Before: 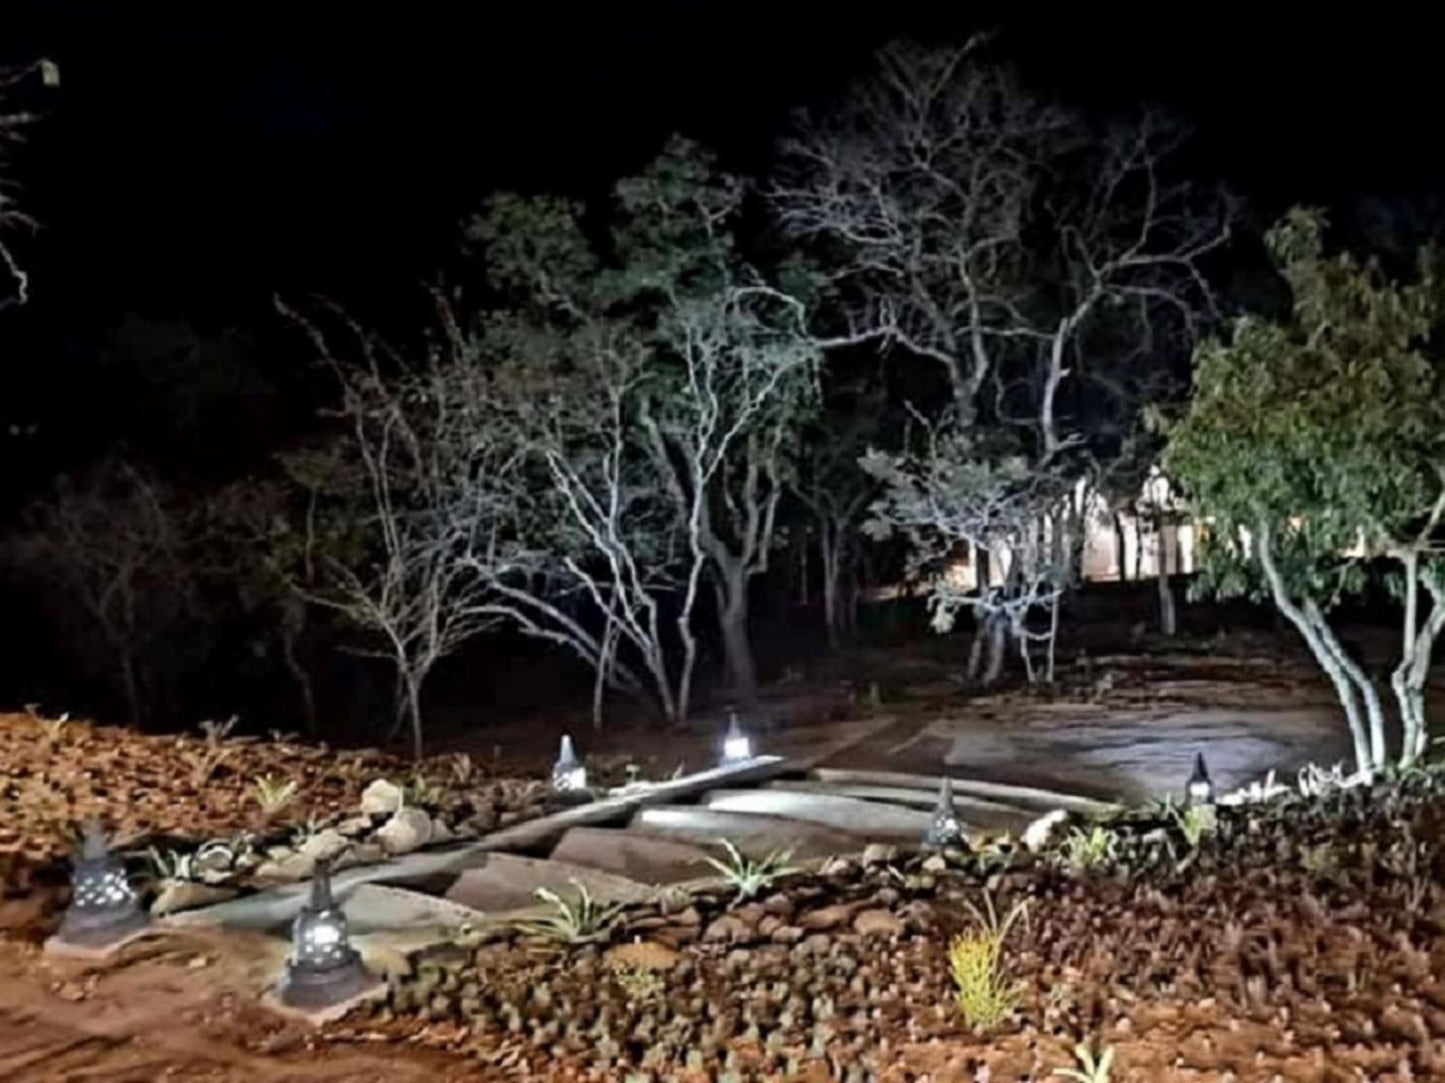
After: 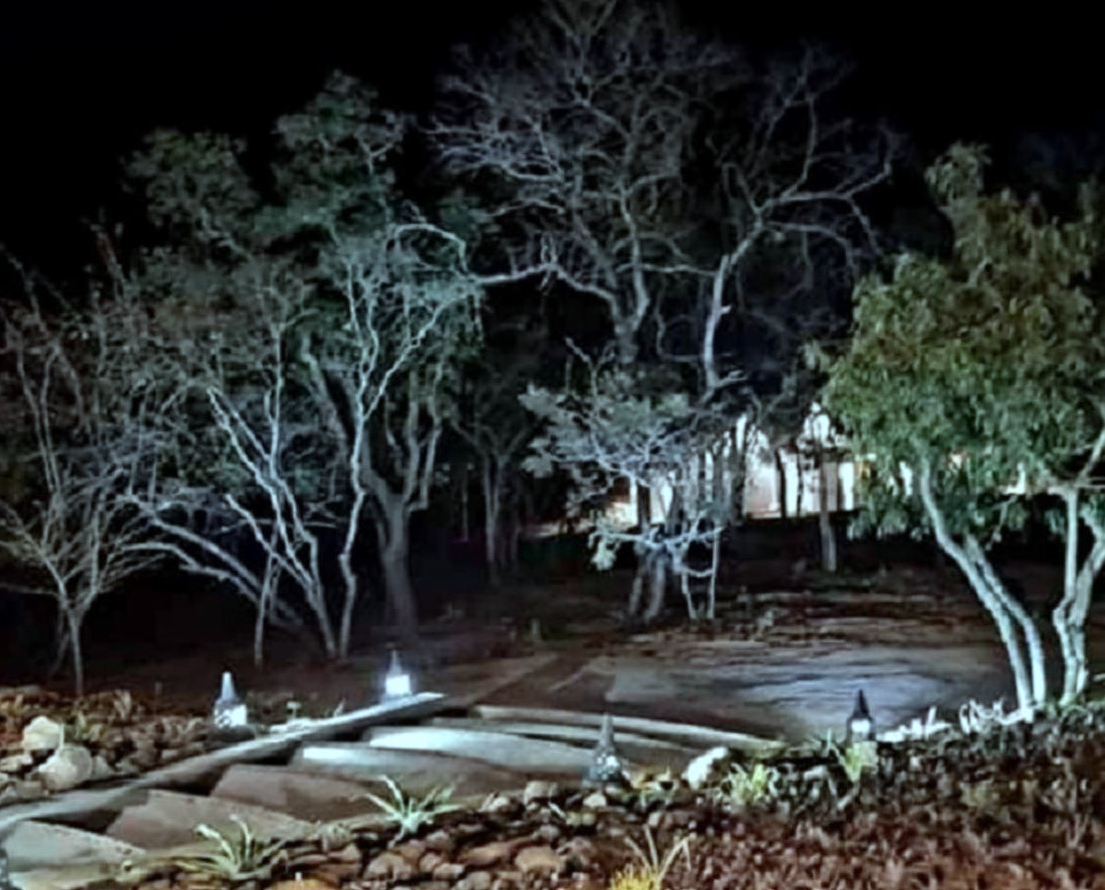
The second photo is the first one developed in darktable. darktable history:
crop: left 23.49%, top 5.907%, bottom 11.834%
color correction: highlights a* -9.98, highlights b* -9.79
